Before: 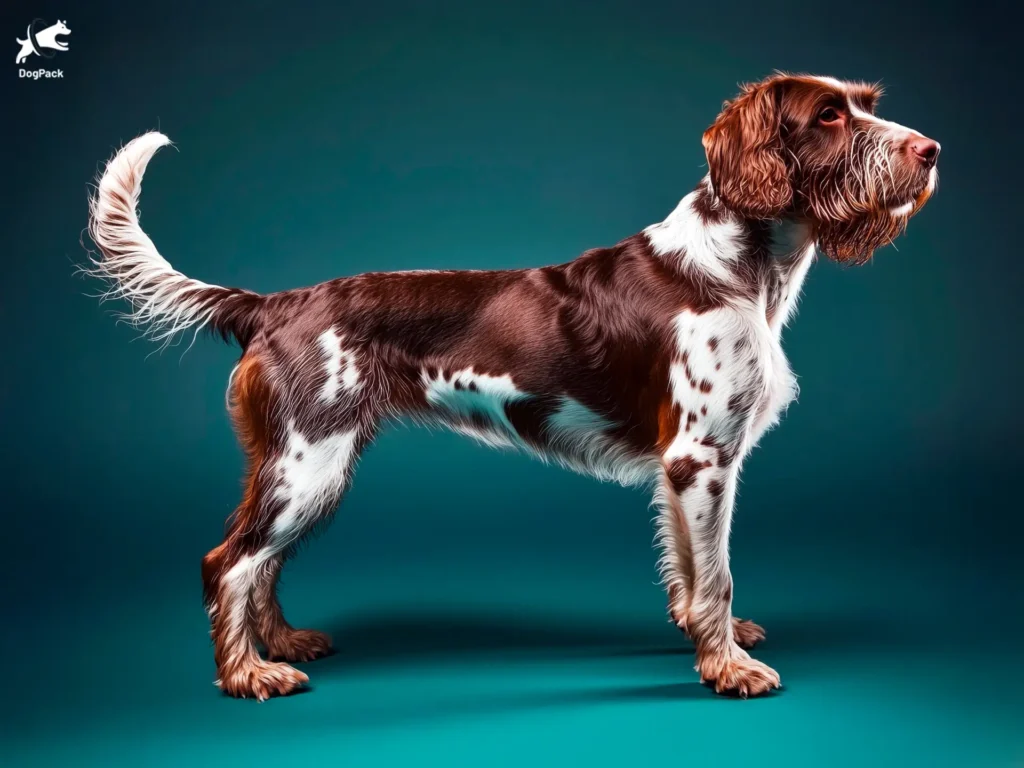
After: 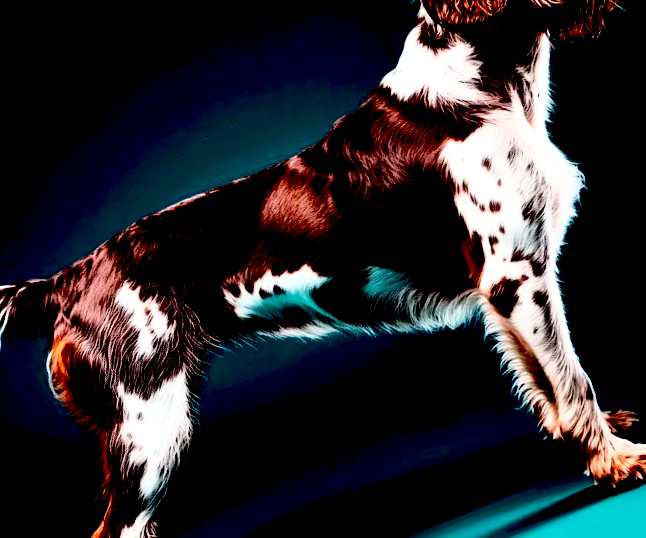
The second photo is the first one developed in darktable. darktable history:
base curve: curves: ch0 [(0, 0) (0.028, 0.03) (0.121, 0.232) (0.46, 0.748) (0.859, 0.968) (1, 1)]
tone equalizer: -8 EV -0.4 EV, -7 EV -0.372 EV, -6 EV -0.352 EV, -5 EV -0.218 EV, -3 EV 0.195 EV, -2 EV 0.33 EV, -1 EV 0.366 EV, +0 EV 0.418 EV, edges refinement/feathering 500, mask exposure compensation -1.57 EV, preserve details no
exposure: black level correction 0.099, exposure -0.09 EV, compensate highlight preservation false
crop and rotate: angle 20.86°, left 6.939%, right 4.023%, bottom 1.101%
haze removal: strength -0.112, compatibility mode true, adaptive false
